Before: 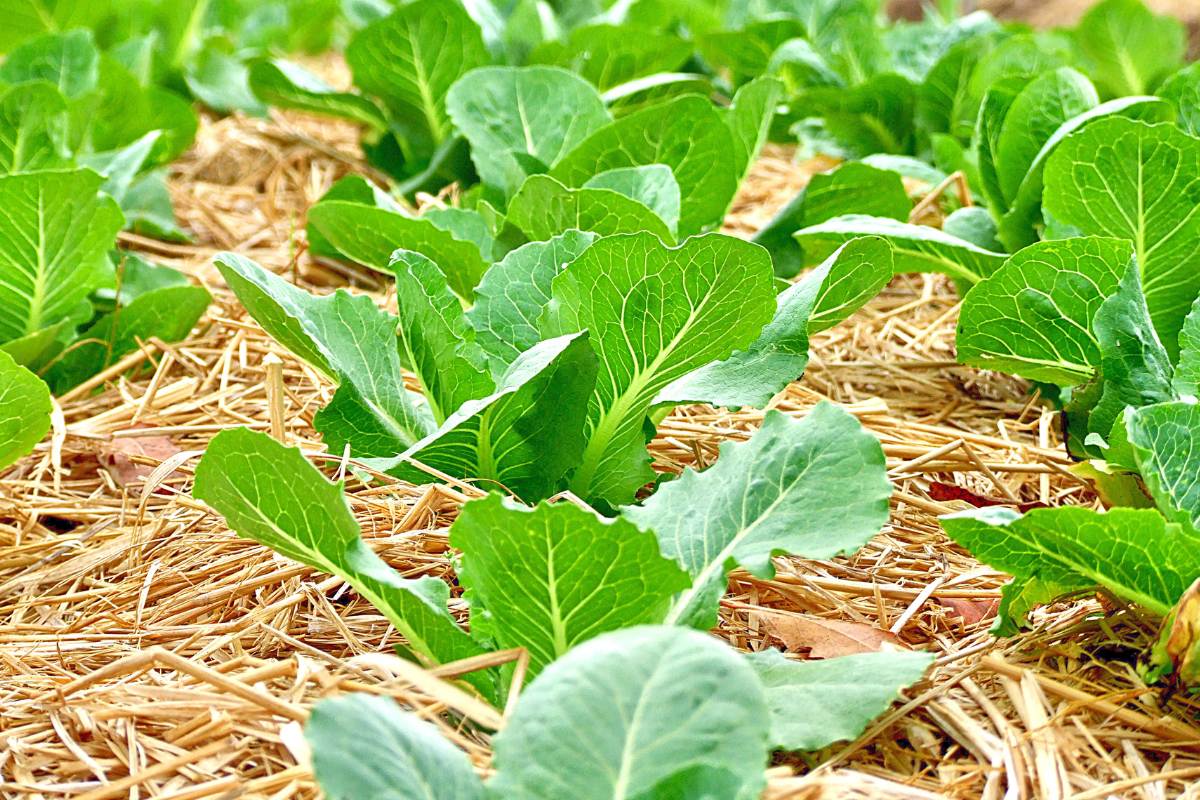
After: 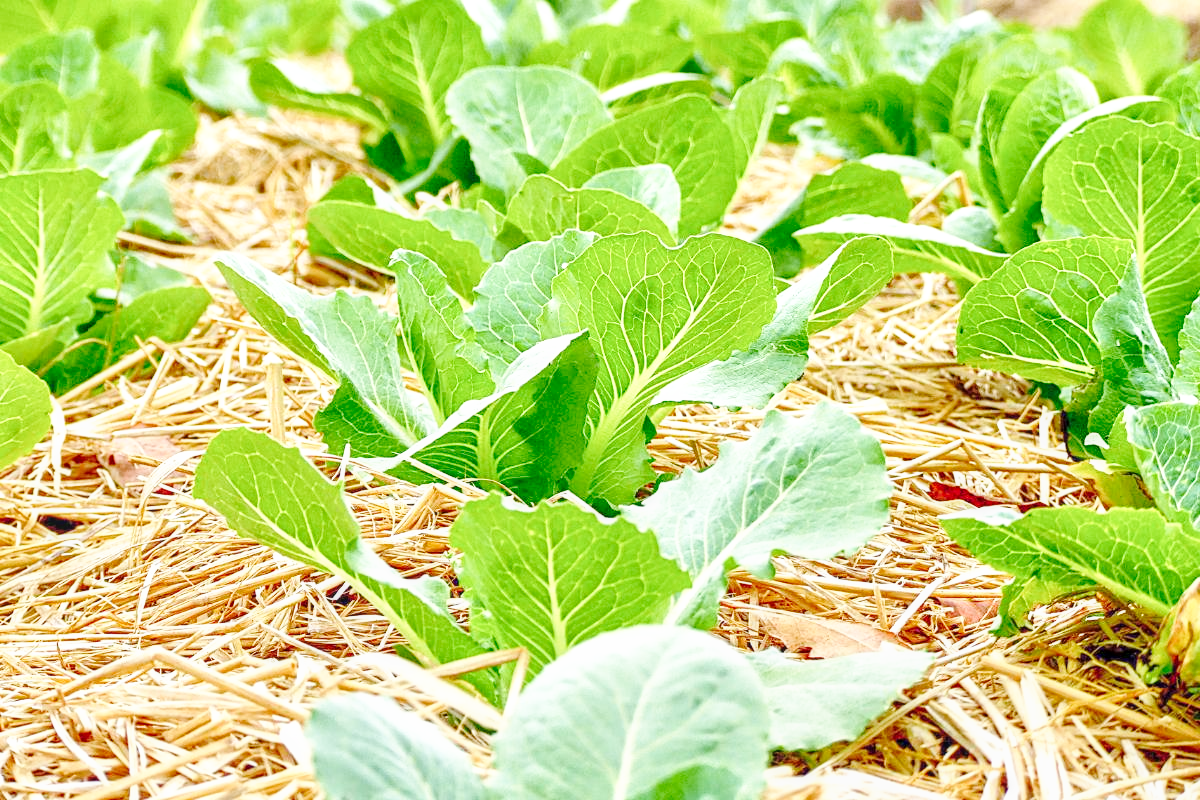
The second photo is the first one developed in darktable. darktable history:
local contrast: on, module defaults
base curve: curves: ch0 [(0, 0) (0.025, 0.046) (0.112, 0.277) (0.467, 0.74) (0.814, 0.929) (1, 0.942)], preserve colors none
